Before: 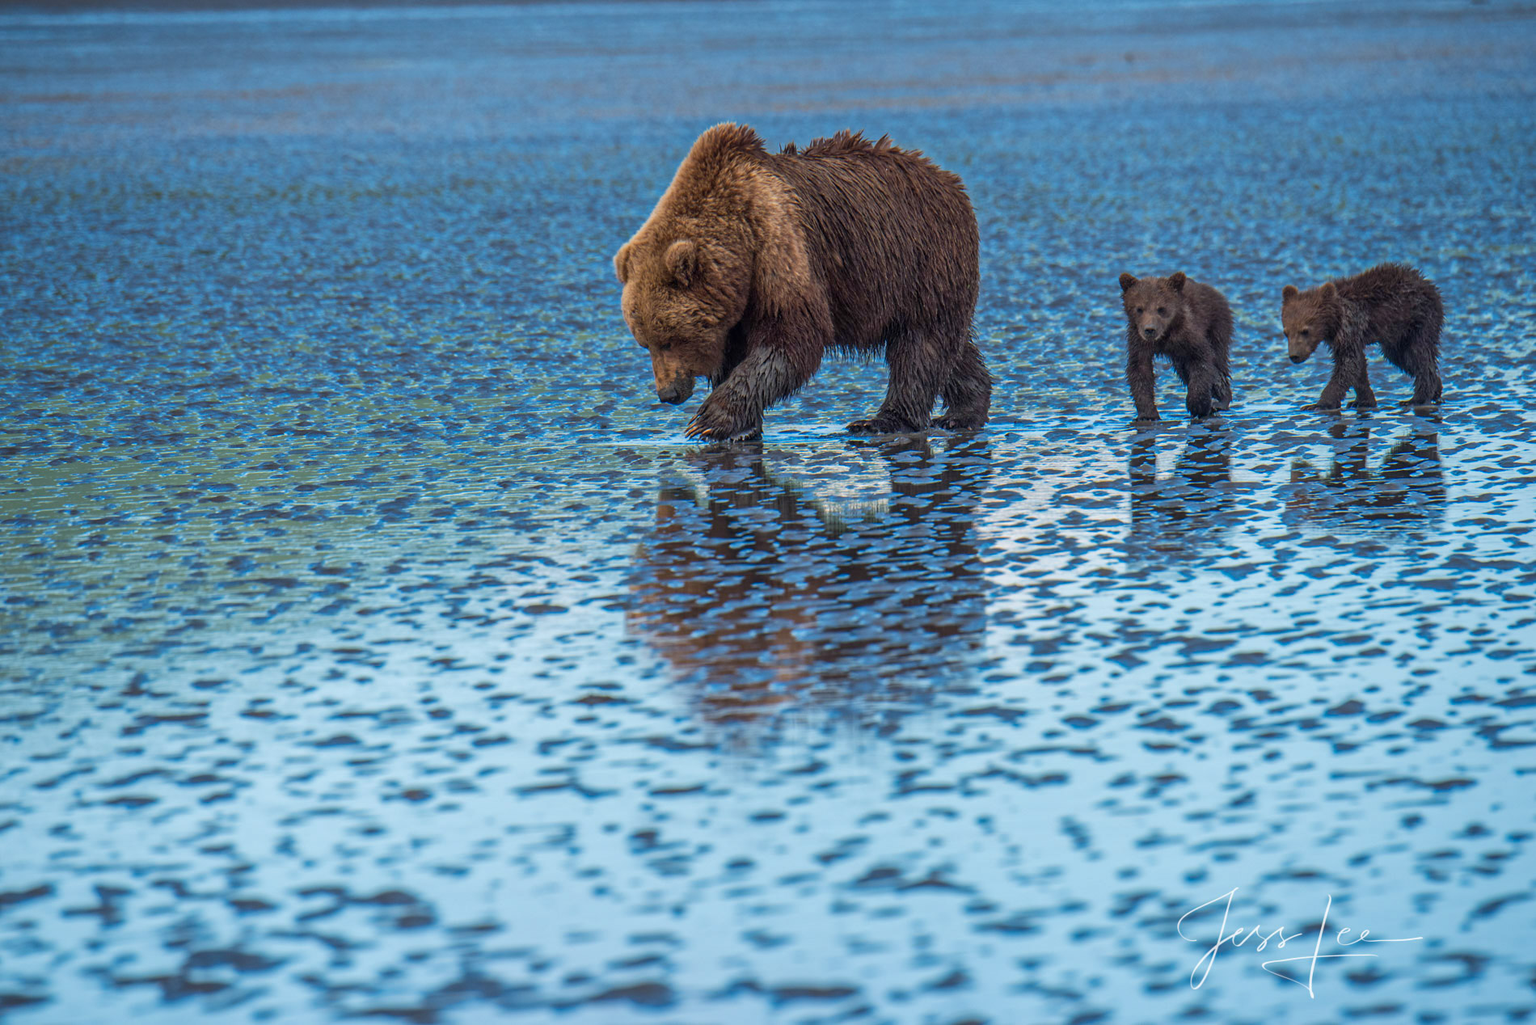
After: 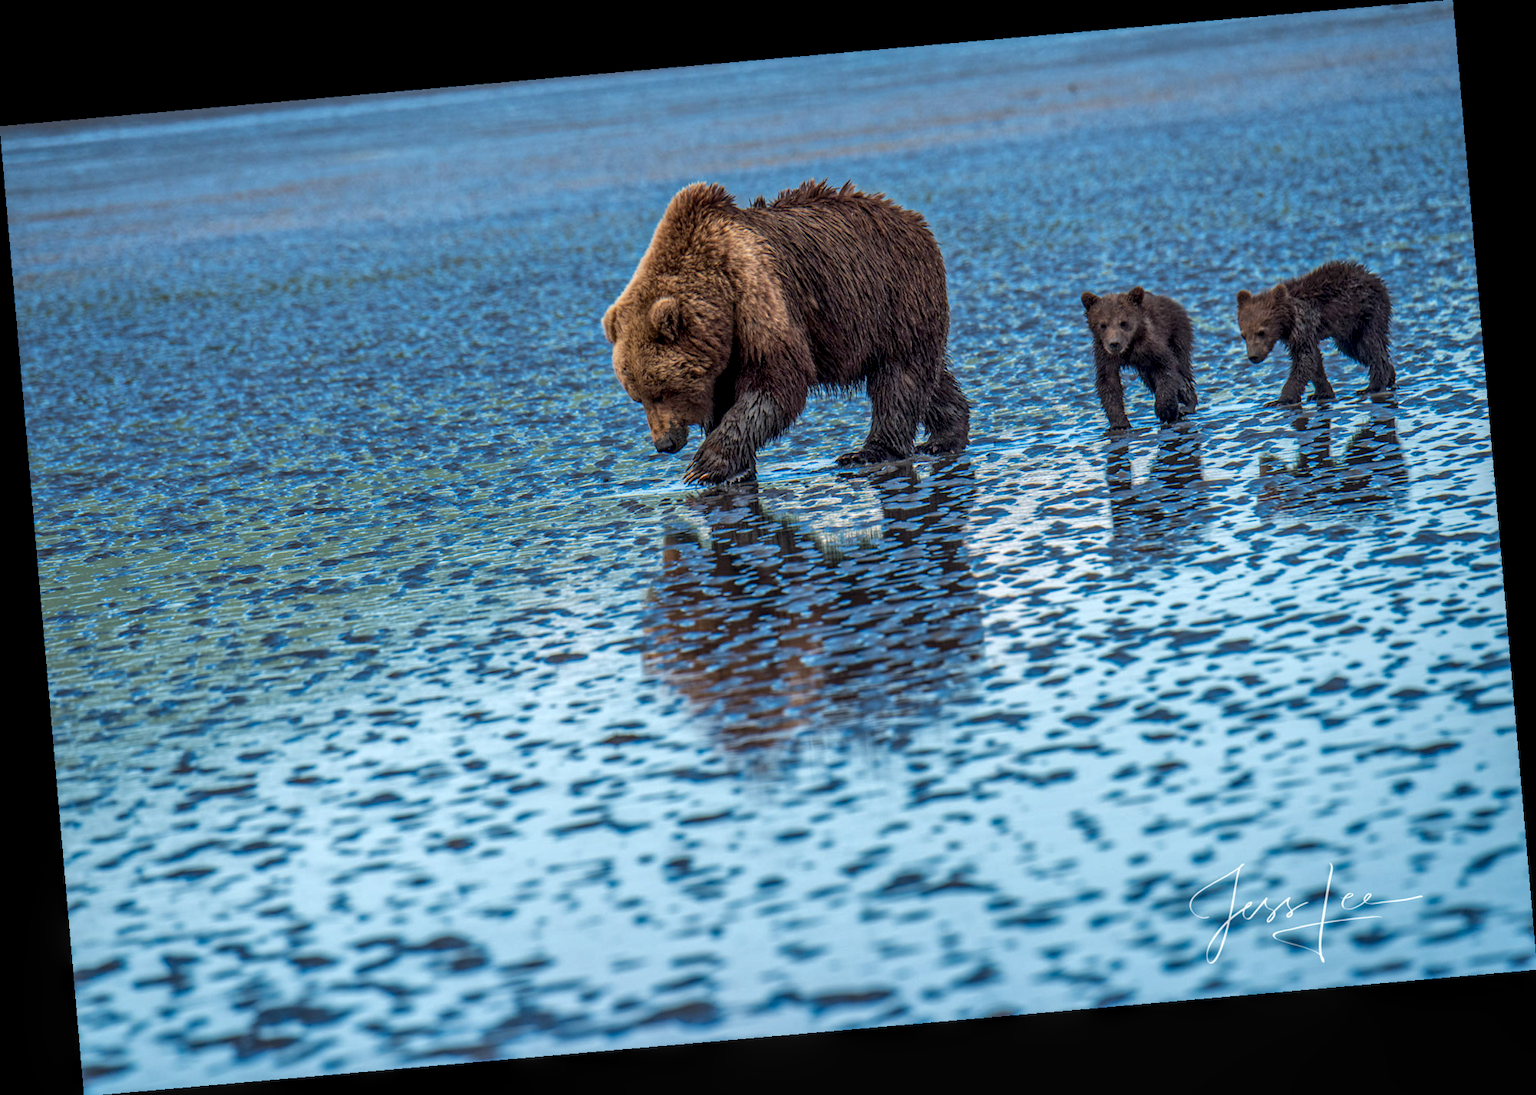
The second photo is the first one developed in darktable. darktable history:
tone equalizer: -8 EV -1.84 EV, -7 EV -1.16 EV, -6 EV -1.62 EV, smoothing diameter 25%, edges refinement/feathering 10, preserve details guided filter
rotate and perspective: rotation -4.98°, automatic cropping off
local contrast: detail 142%
